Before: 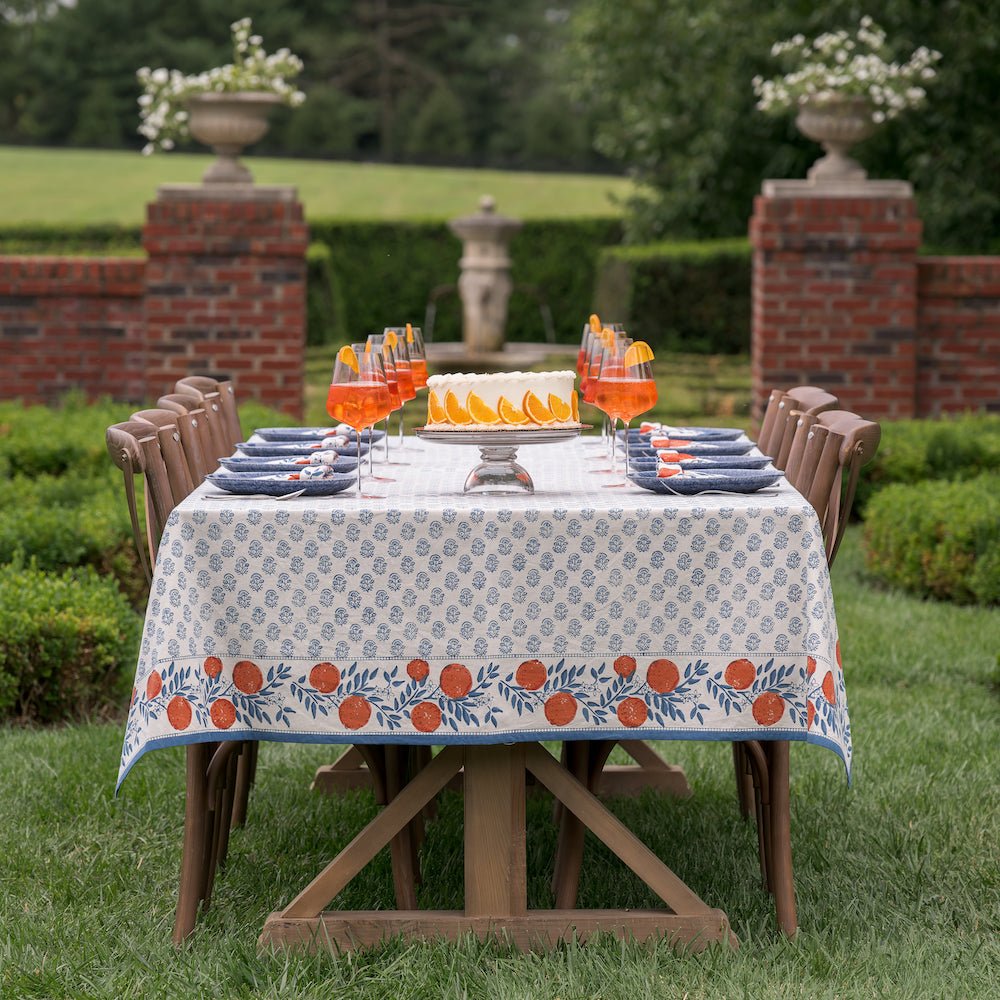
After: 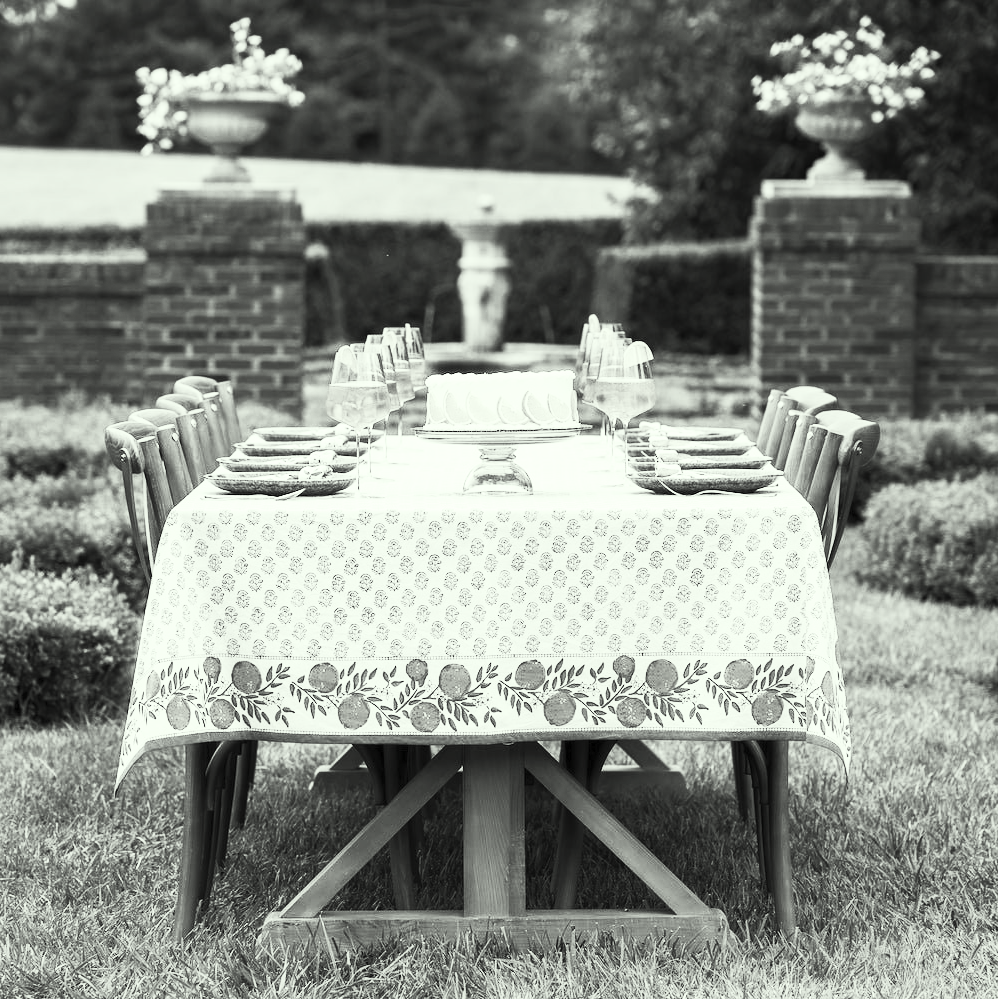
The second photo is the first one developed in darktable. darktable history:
crop and rotate: left 0.148%, bottom 0.014%
tone equalizer: -8 EV -0.438 EV, -7 EV -0.428 EV, -6 EV -0.32 EV, -5 EV -0.21 EV, -3 EV 0.189 EV, -2 EV 0.34 EV, -1 EV 0.407 EV, +0 EV 0.432 EV, mask exposure compensation -0.491 EV
color correction: highlights a* -4.81, highlights b* 5.05, saturation 0.959
contrast brightness saturation: contrast 0.545, brightness 0.477, saturation -0.993
